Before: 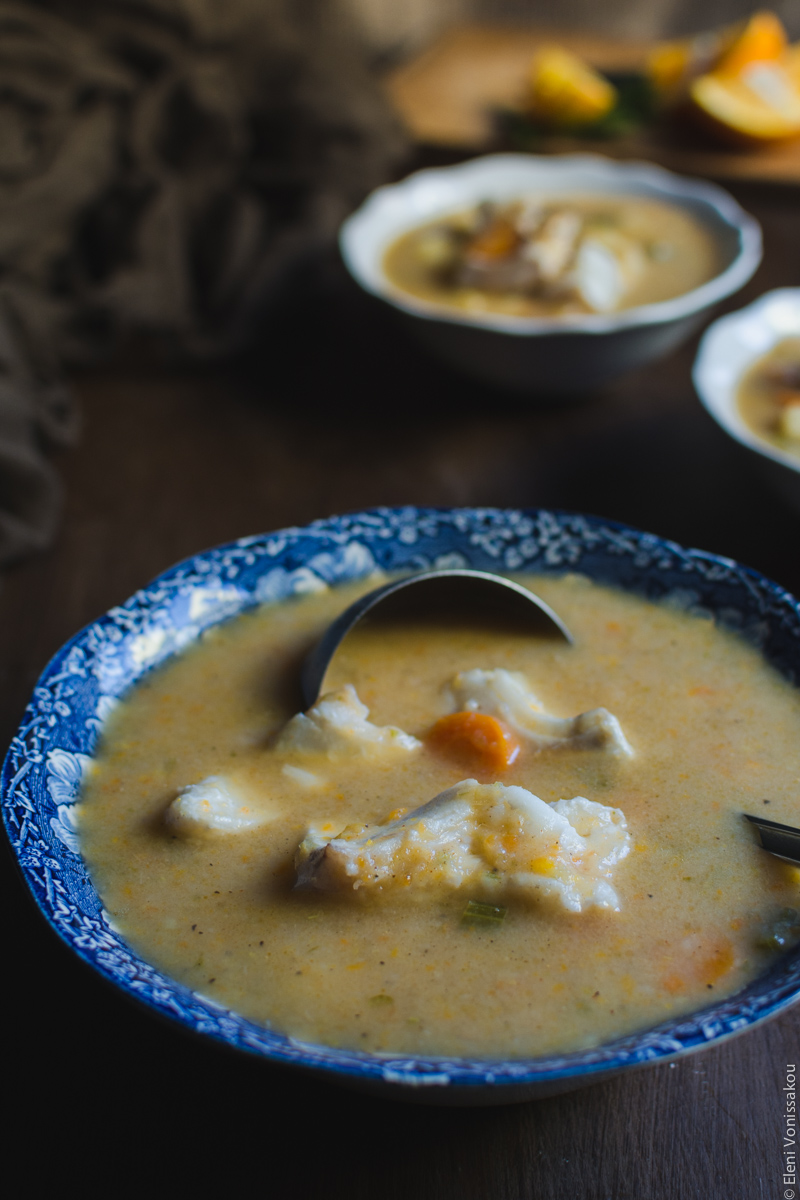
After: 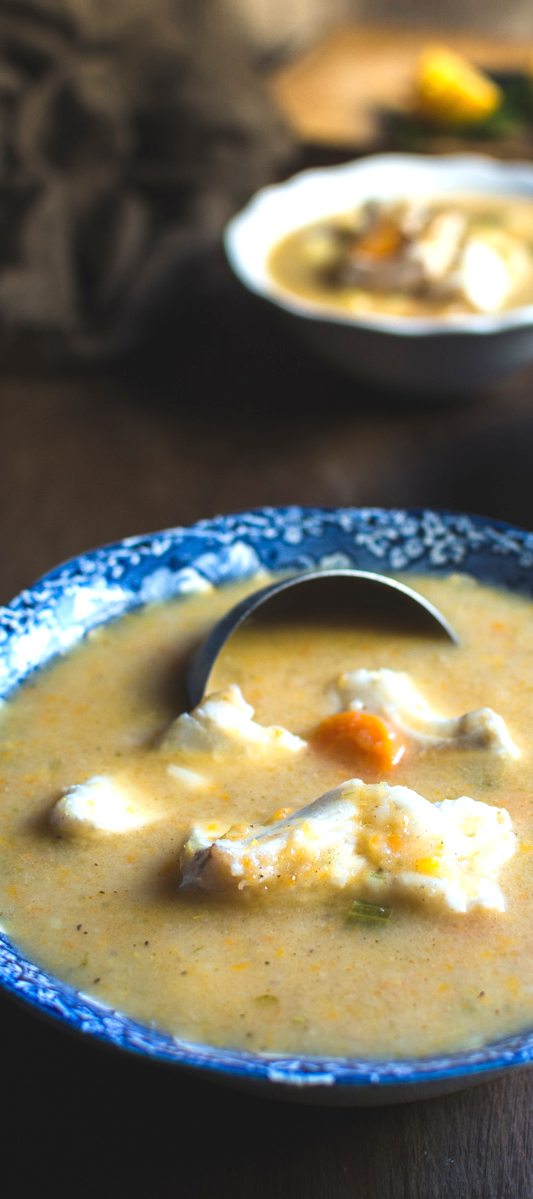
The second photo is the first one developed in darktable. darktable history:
exposure: black level correction 0, exposure 1.1 EV, compensate exposure bias true, compensate highlight preservation false
crop and rotate: left 14.385%, right 18.948%
